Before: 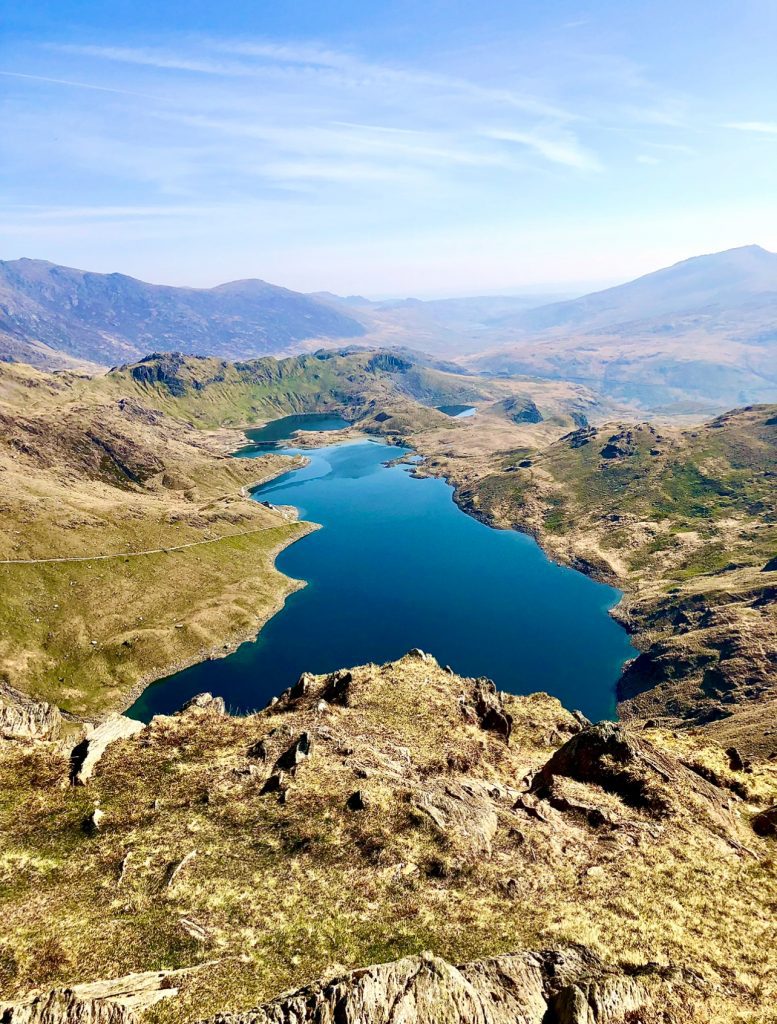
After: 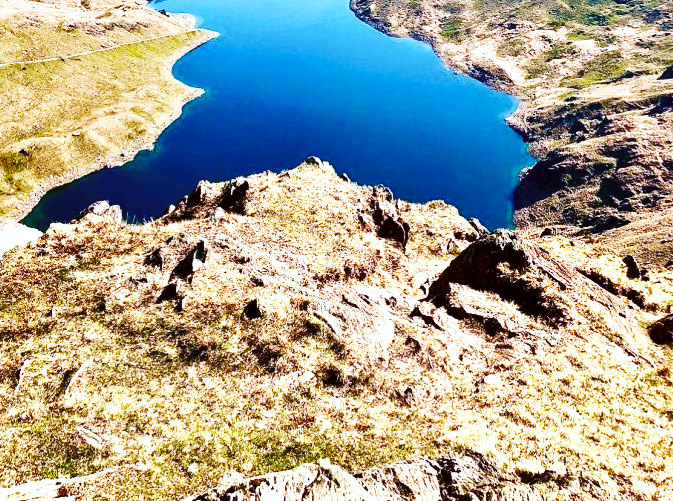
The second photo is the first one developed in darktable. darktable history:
color correction: highlights a* -2.73, highlights b* -2.09, shadows a* 2.41, shadows b* 2.73
base curve: curves: ch0 [(0, 0) (0.032, 0.037) (0.105, 0.228) (0.435, 0.76) (0.856, 0.983) (1, 1)], preserve colors none
crop and rotate: left 13.306%, top 48.129%, bottom 2.928%
white balance: red 1.042, blue 1.17
tone equalizer: -8 EV -0.417 EV, -7 EV -0.389 EV, -6 EV -0.333 EV, -5 EV -0.222 EV, -3 EV 0.222 EV, -2 EV 0.333 EV, -1 EV 0.389 EV, +0 EV 0.417 EV, edges refinement/feathering 500, mask exposure compensation -1.57 EV, preserve details no
